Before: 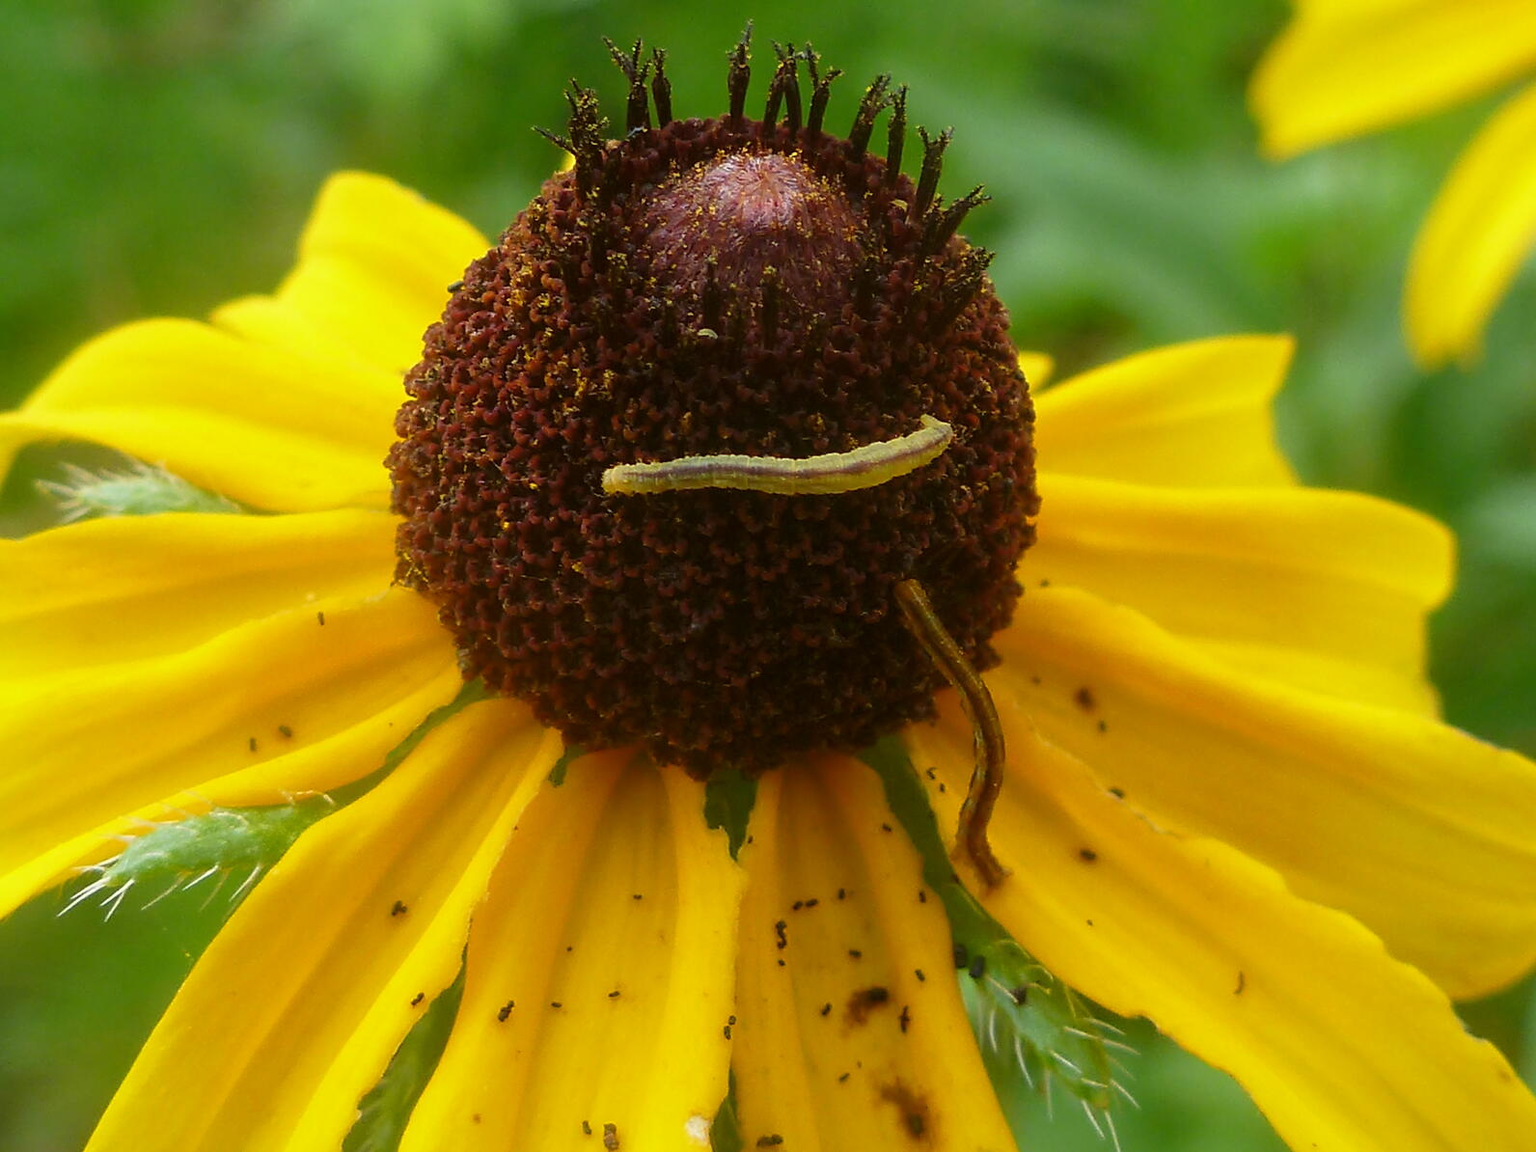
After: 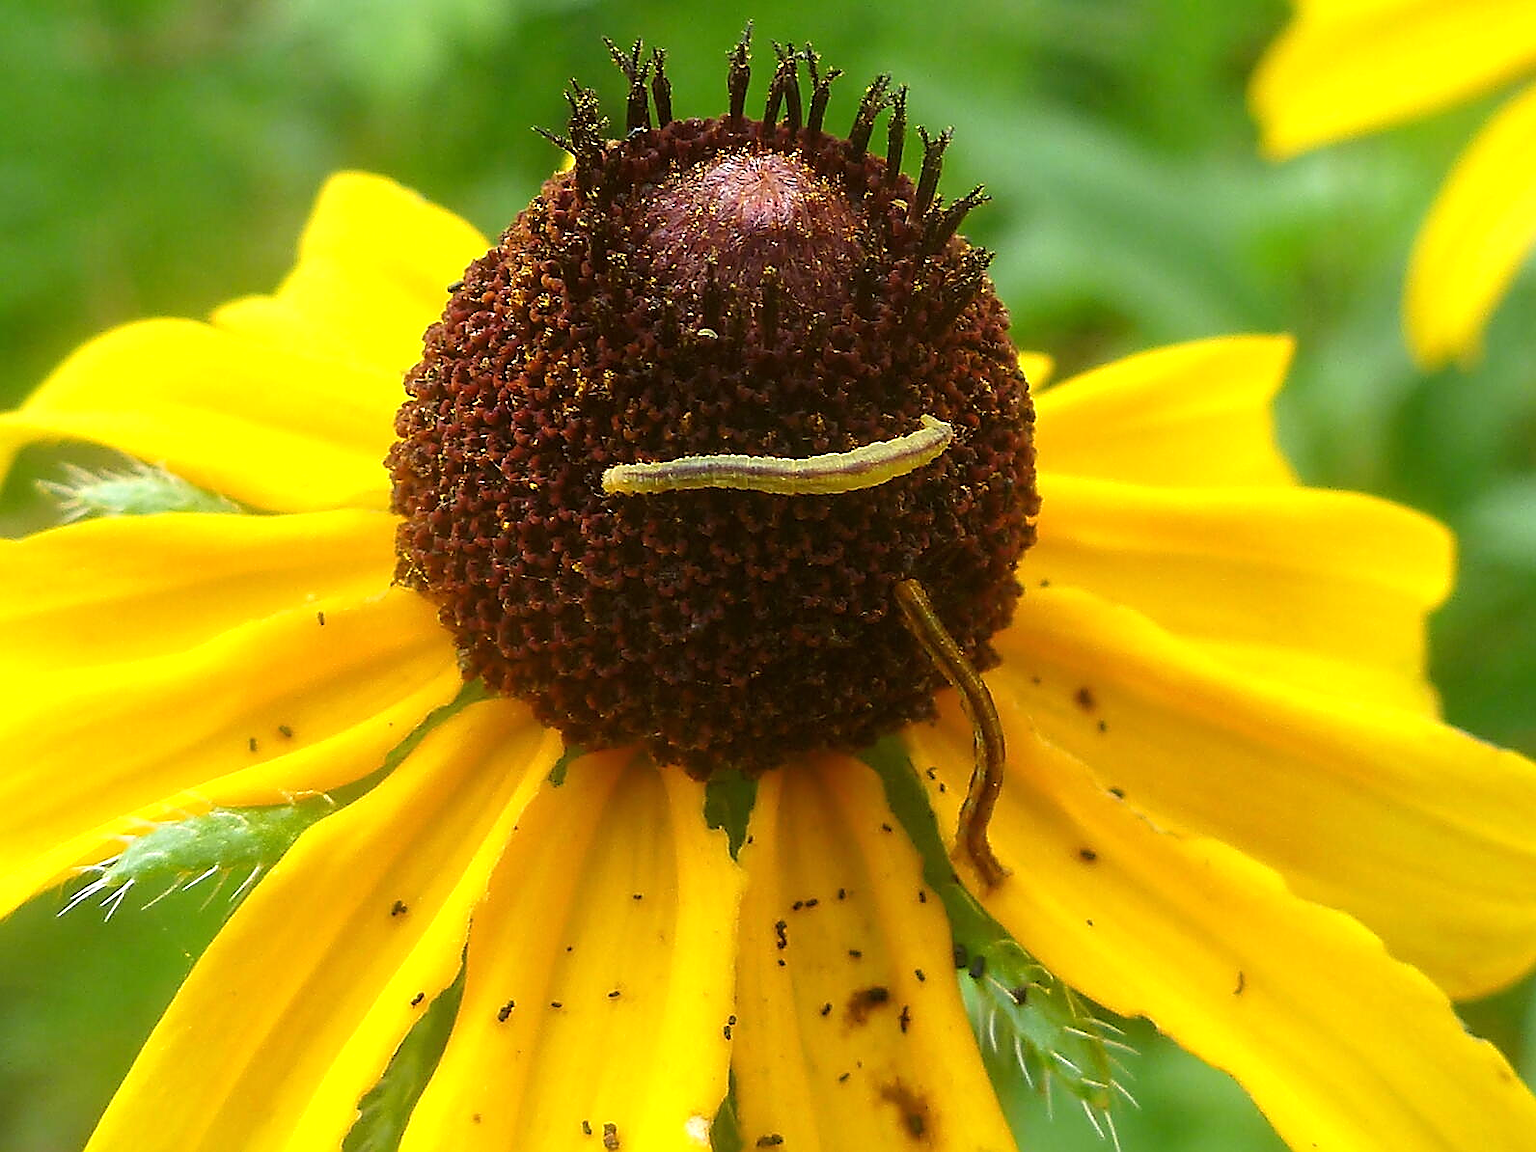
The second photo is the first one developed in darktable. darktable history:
exposure: exposure 0.515 EV, compensate highlight preservation false
sharpen: radius 1.4, amount 1.25, threshold 0.7
